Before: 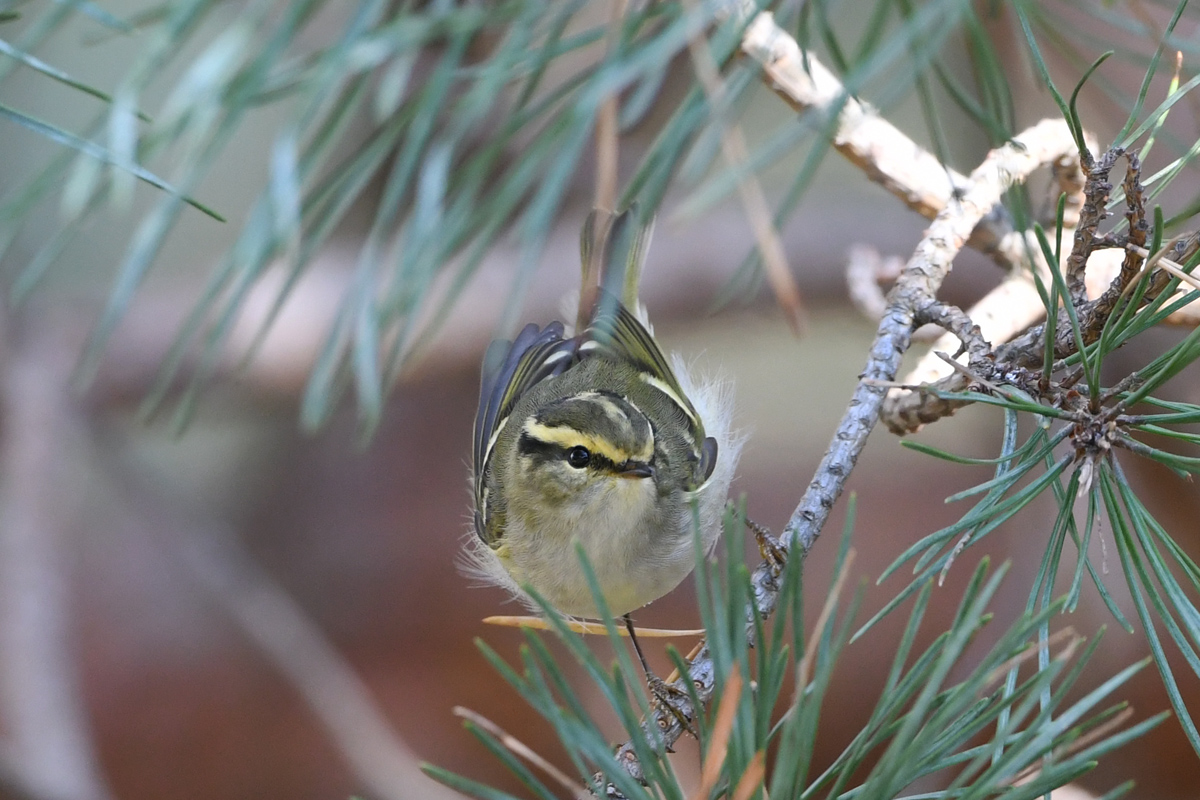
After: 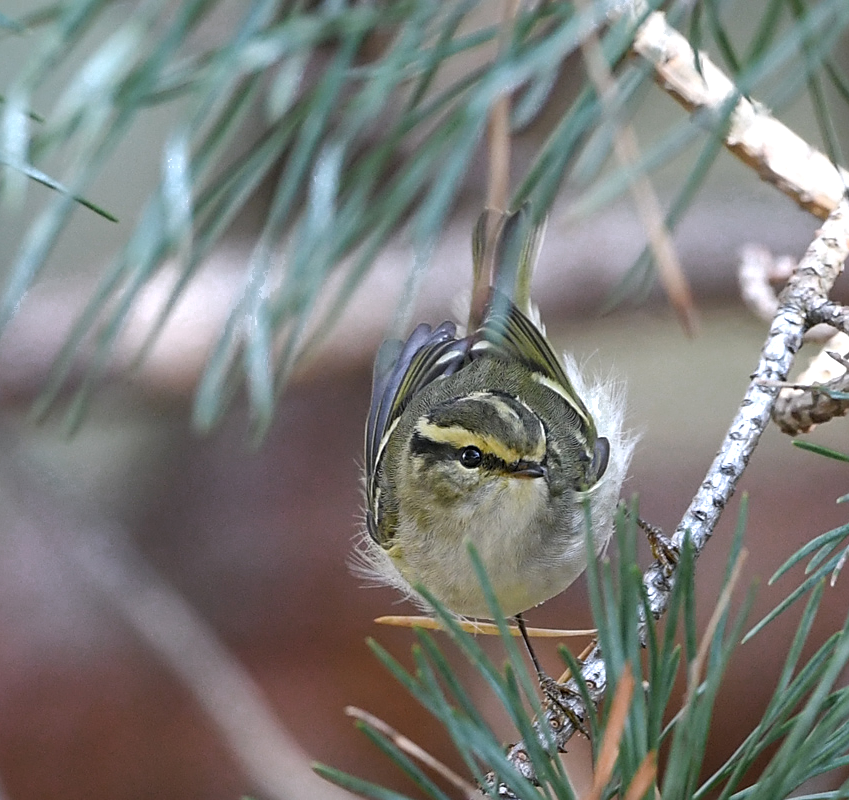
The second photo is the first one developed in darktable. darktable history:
crop and rotate: left 9.061%, right 20.142%
sharpen: on, module defaults
color zones: curves: ch0 [(0.203, 0.433) (0.607, 0.517) (0.697, 0.696) (0.705, 0.897)]
exposure: compensate highlight preservation false
local contrast: on, module defaults
